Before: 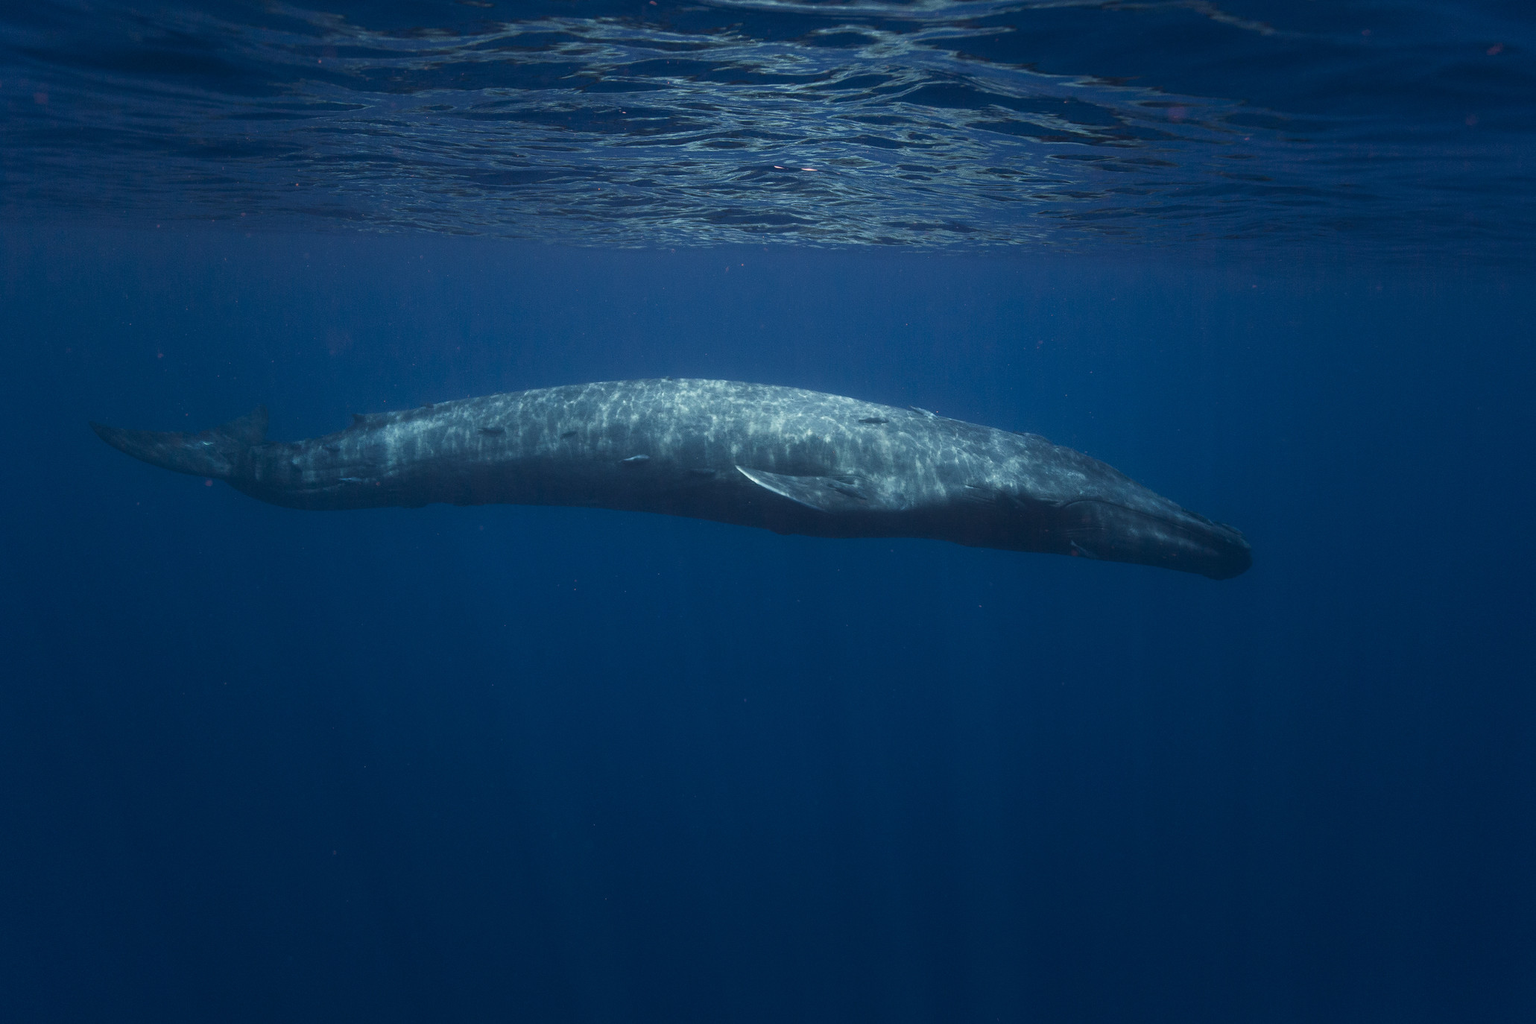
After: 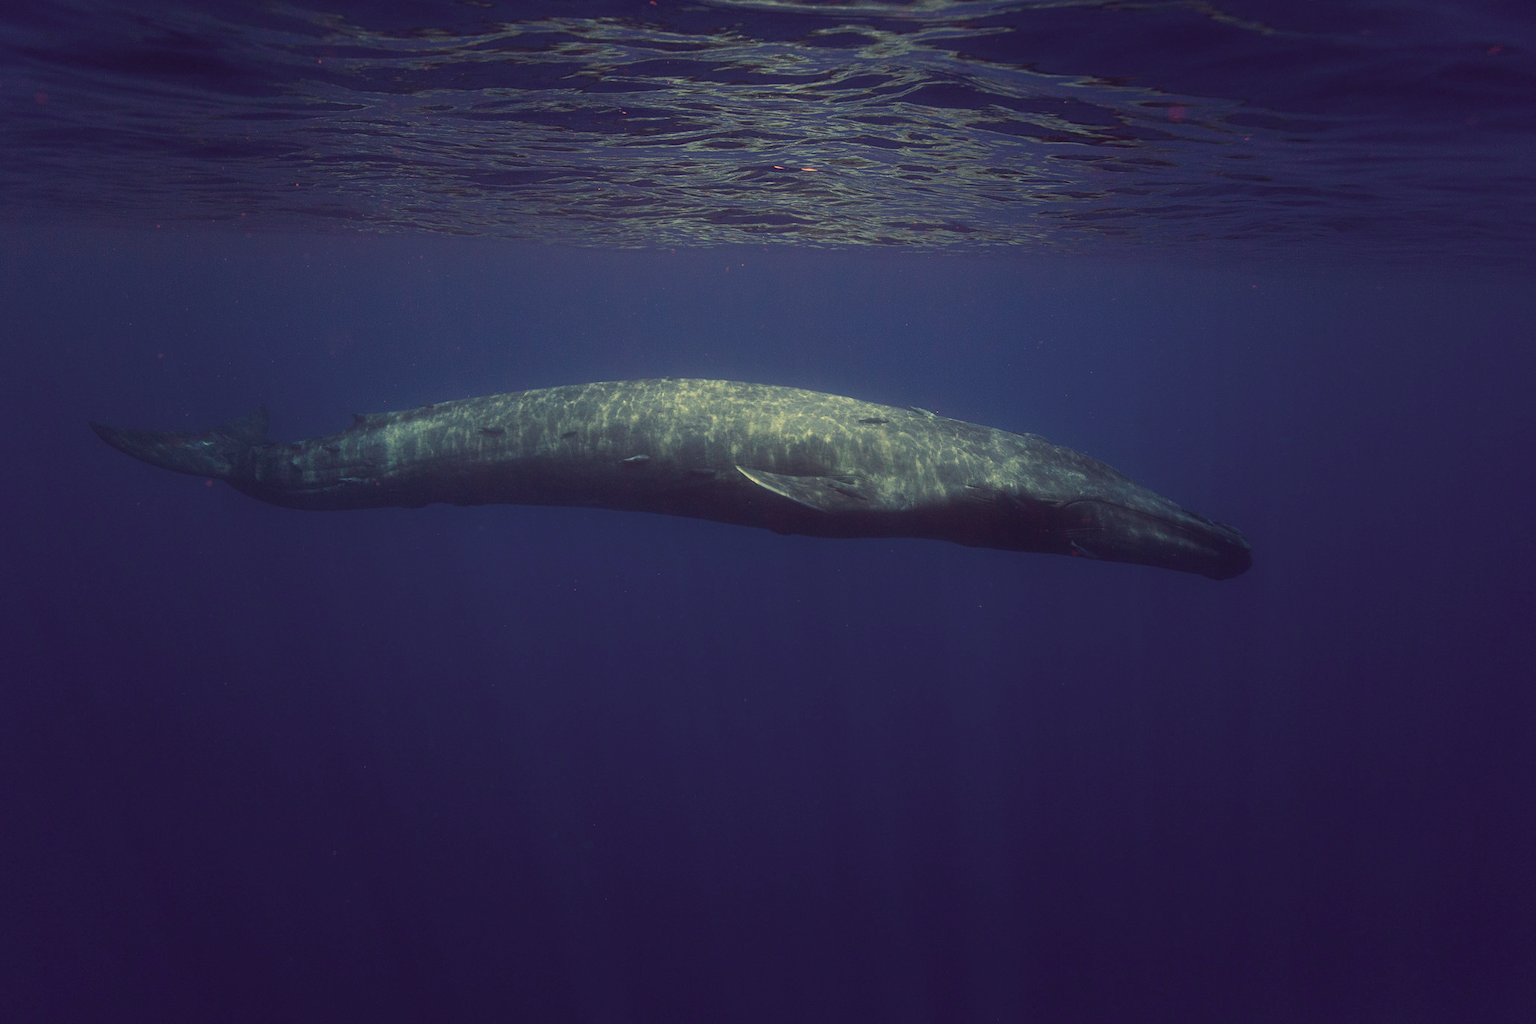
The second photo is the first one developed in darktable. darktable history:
contrast equalizer: y [[0.5, 0.486, 0.447, 0.446, 0.489, 0.5], [0.5 ×6], [0.5 ×6], [0 ×6], [0 ×6]]
color correction: highlights a* 10.12, highlights b* 39.04, shadows a* 14.62, shadows b* 3.37
